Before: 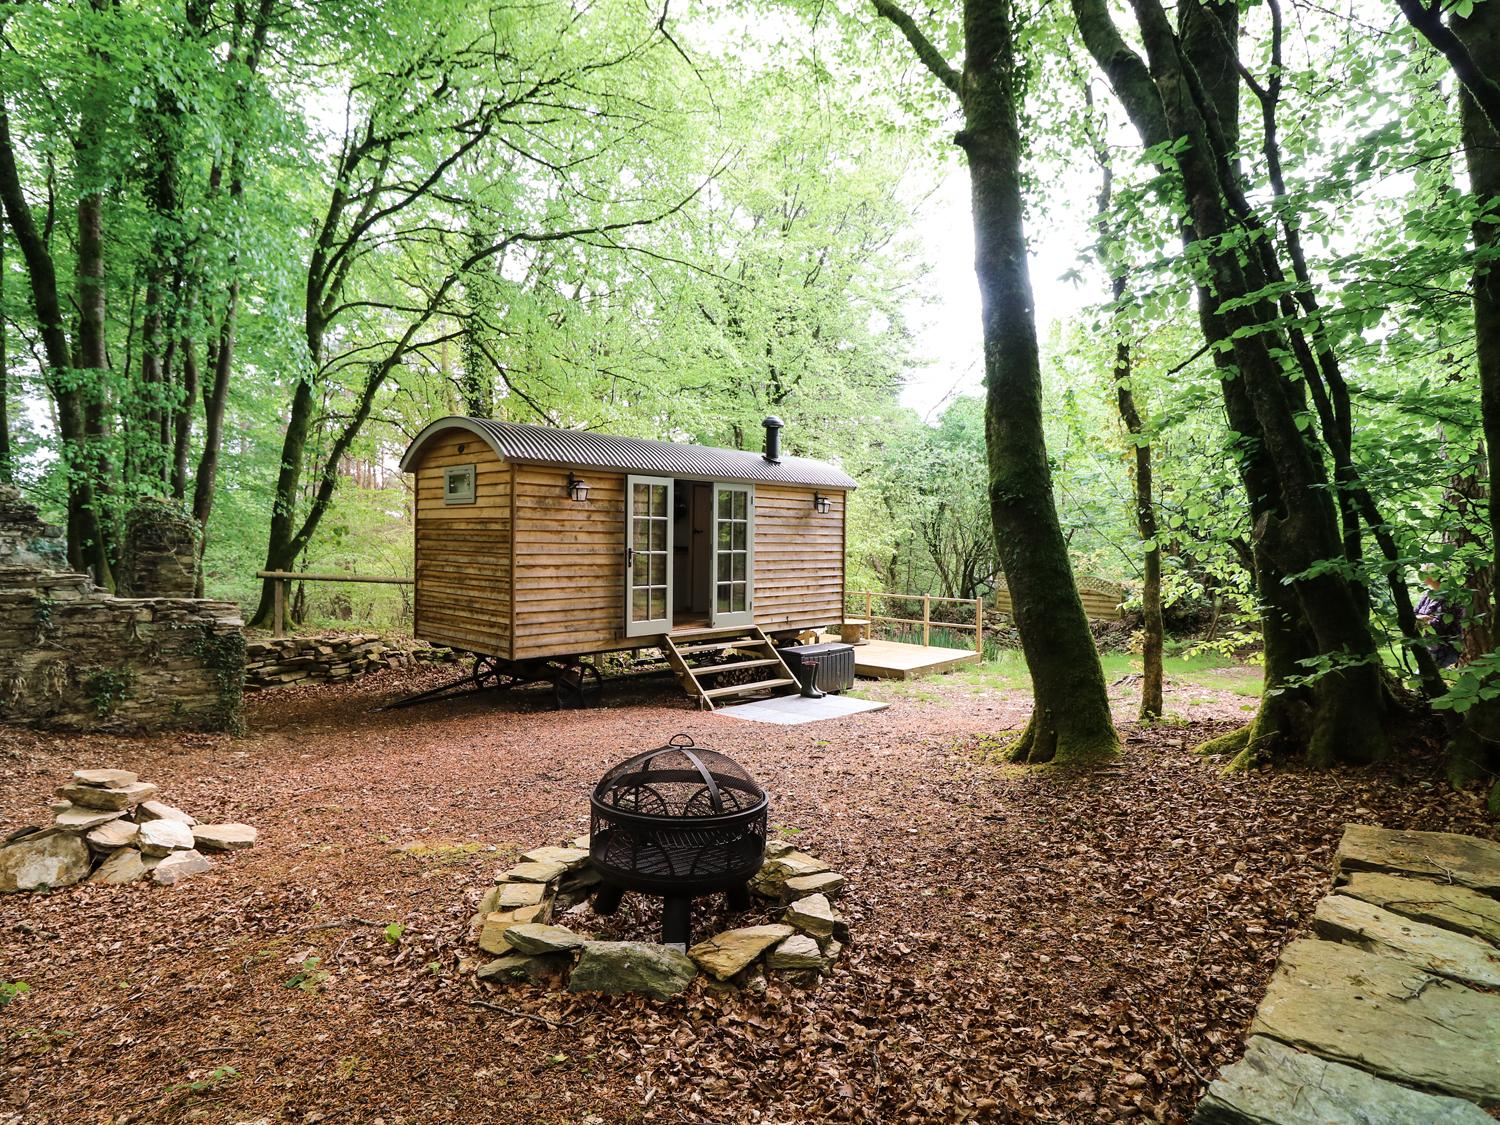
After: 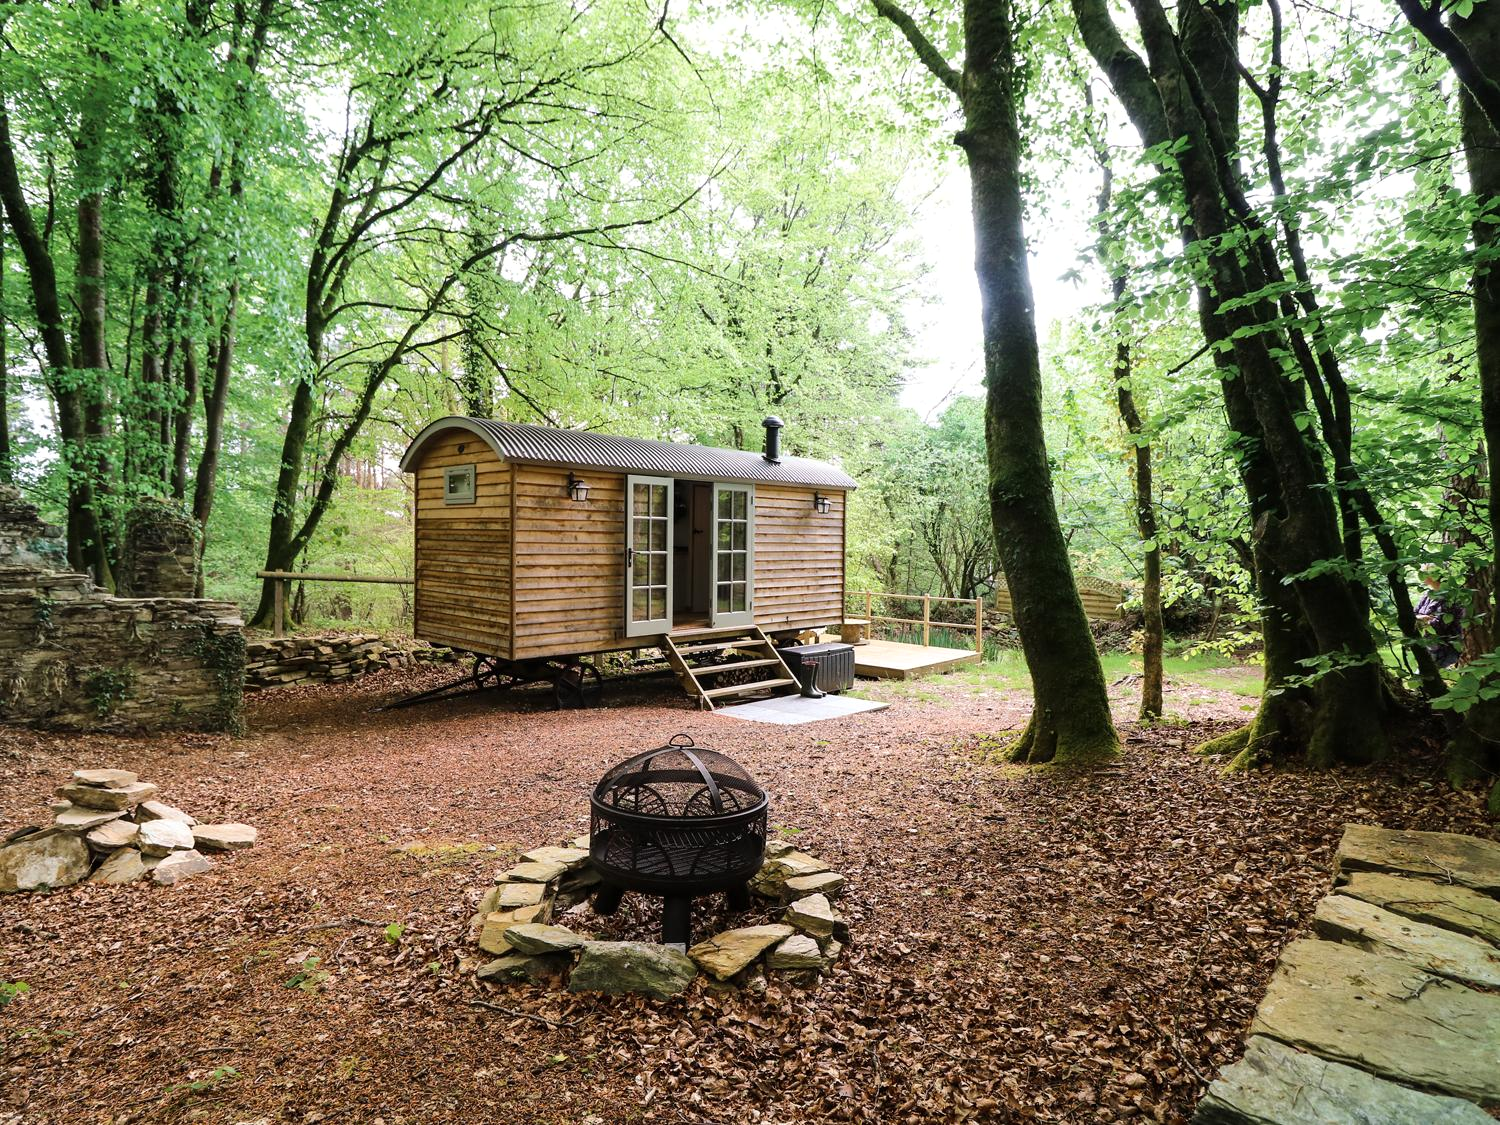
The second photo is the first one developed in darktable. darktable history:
shadows and highlights: shadows 13.09, white point adjustment 1.2, highlights -0.483, soften with gaussian
